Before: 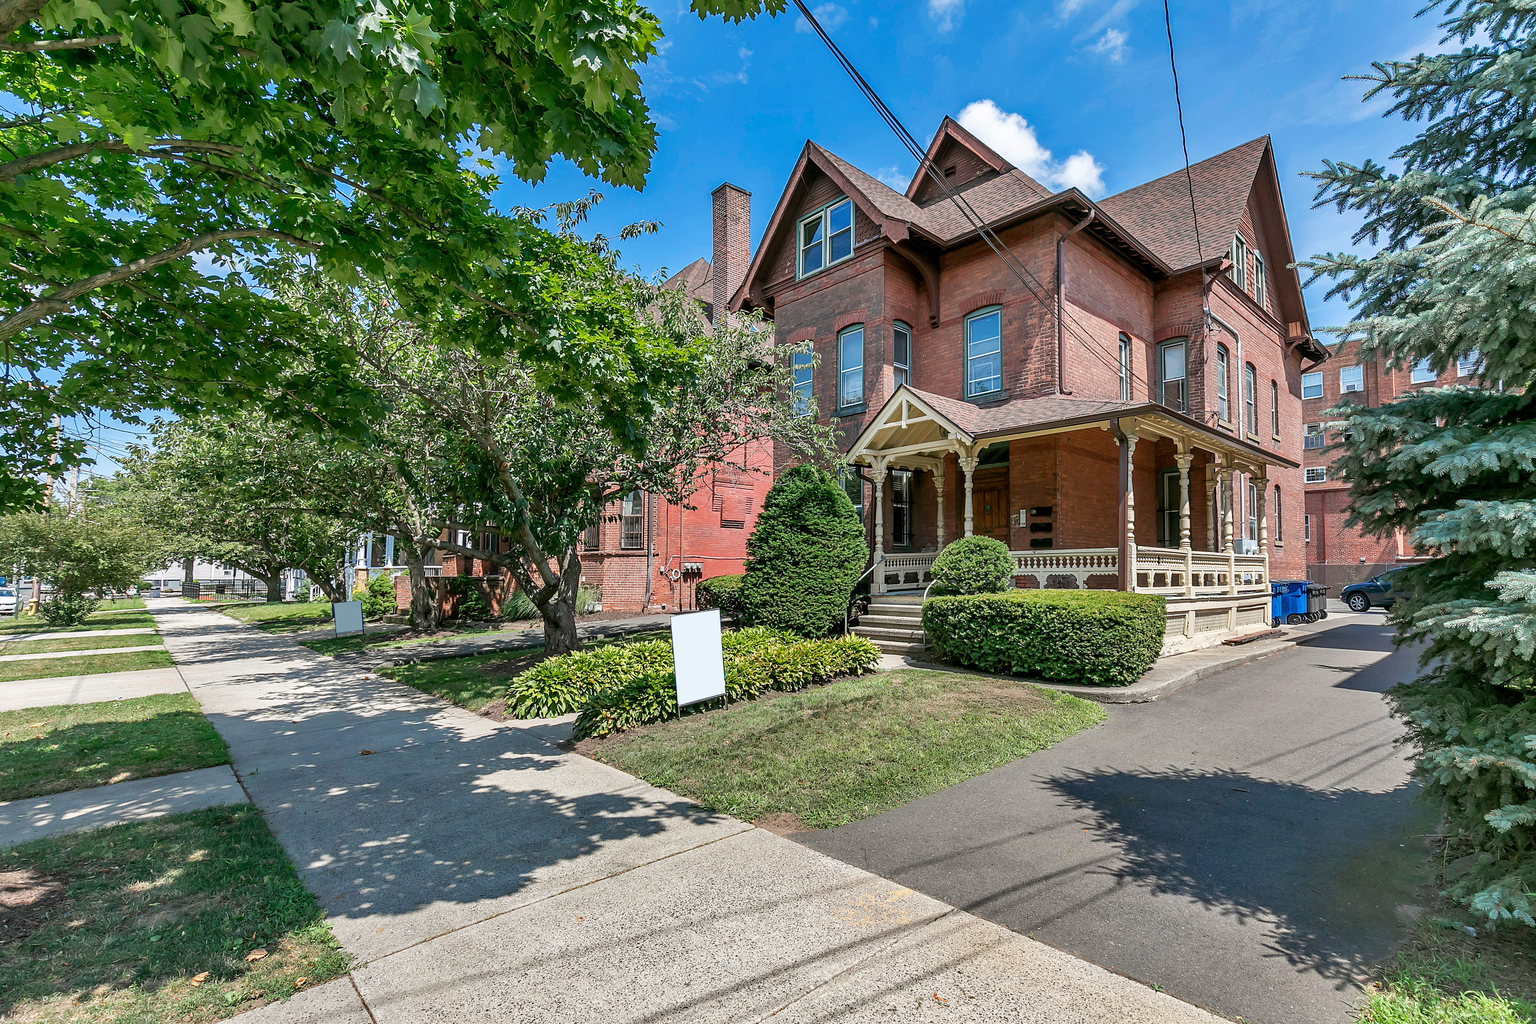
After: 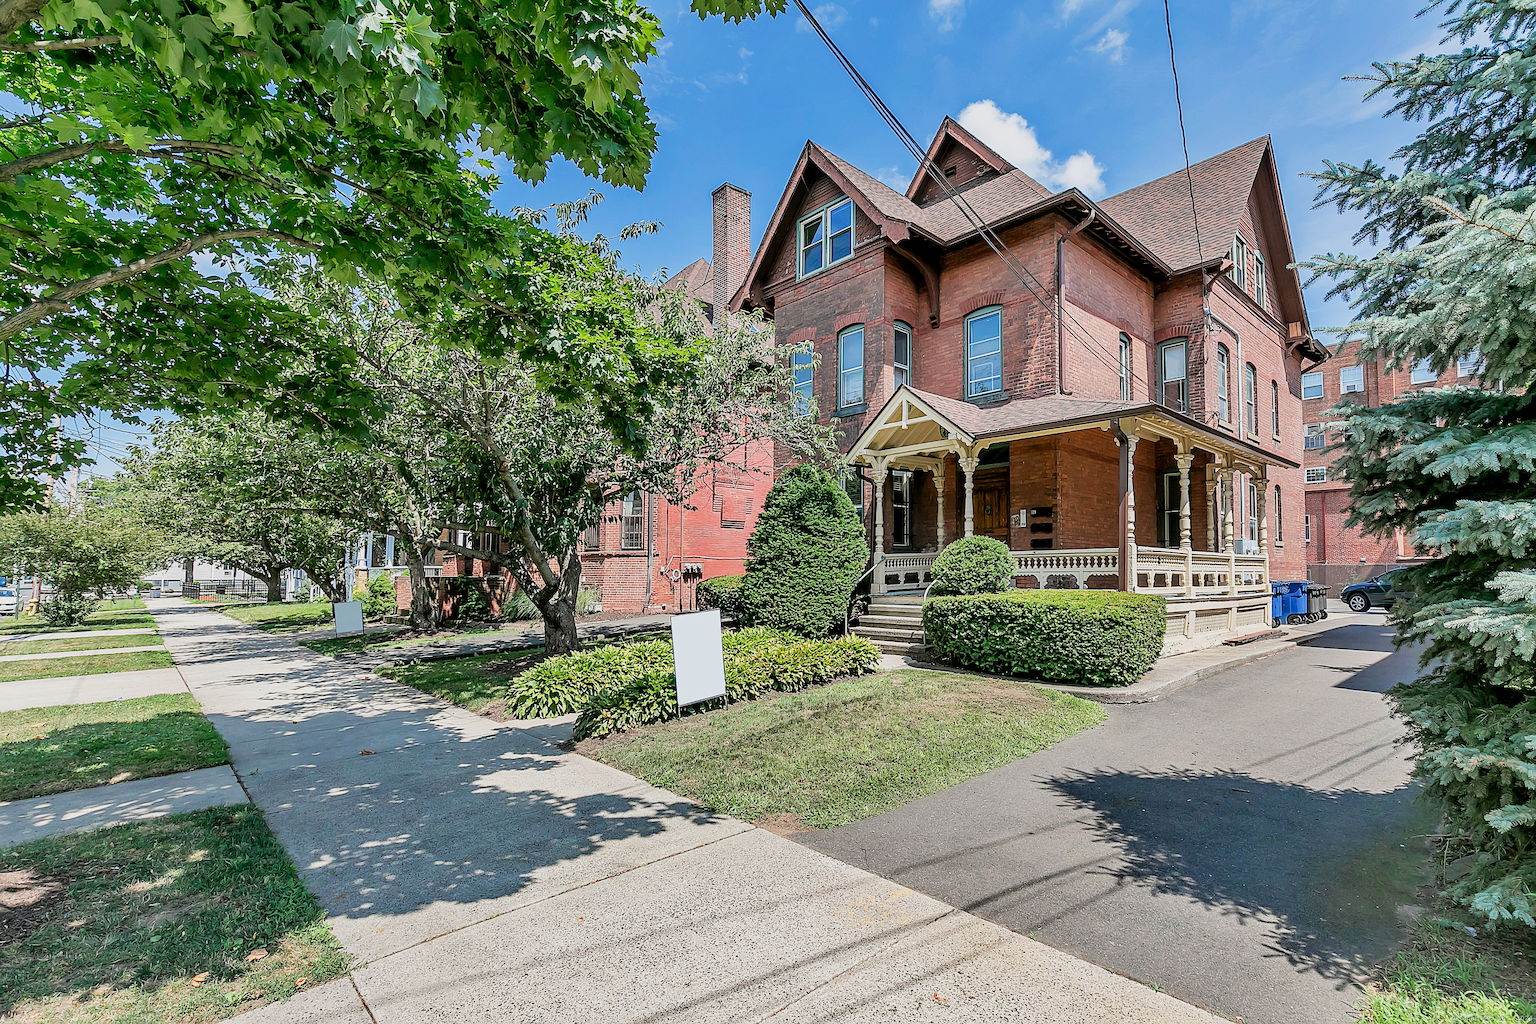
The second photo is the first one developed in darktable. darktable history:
exposure: black level correction 0.001, exposure 0.5 EV, compensate exposure bias true, compensate highlight preservation false
filmic rgb: black relative exposure -7.65 EV, white relative exposure 4.56 EV, hardness 3.61, contrast 1.05
sharpen: on, module defaults
